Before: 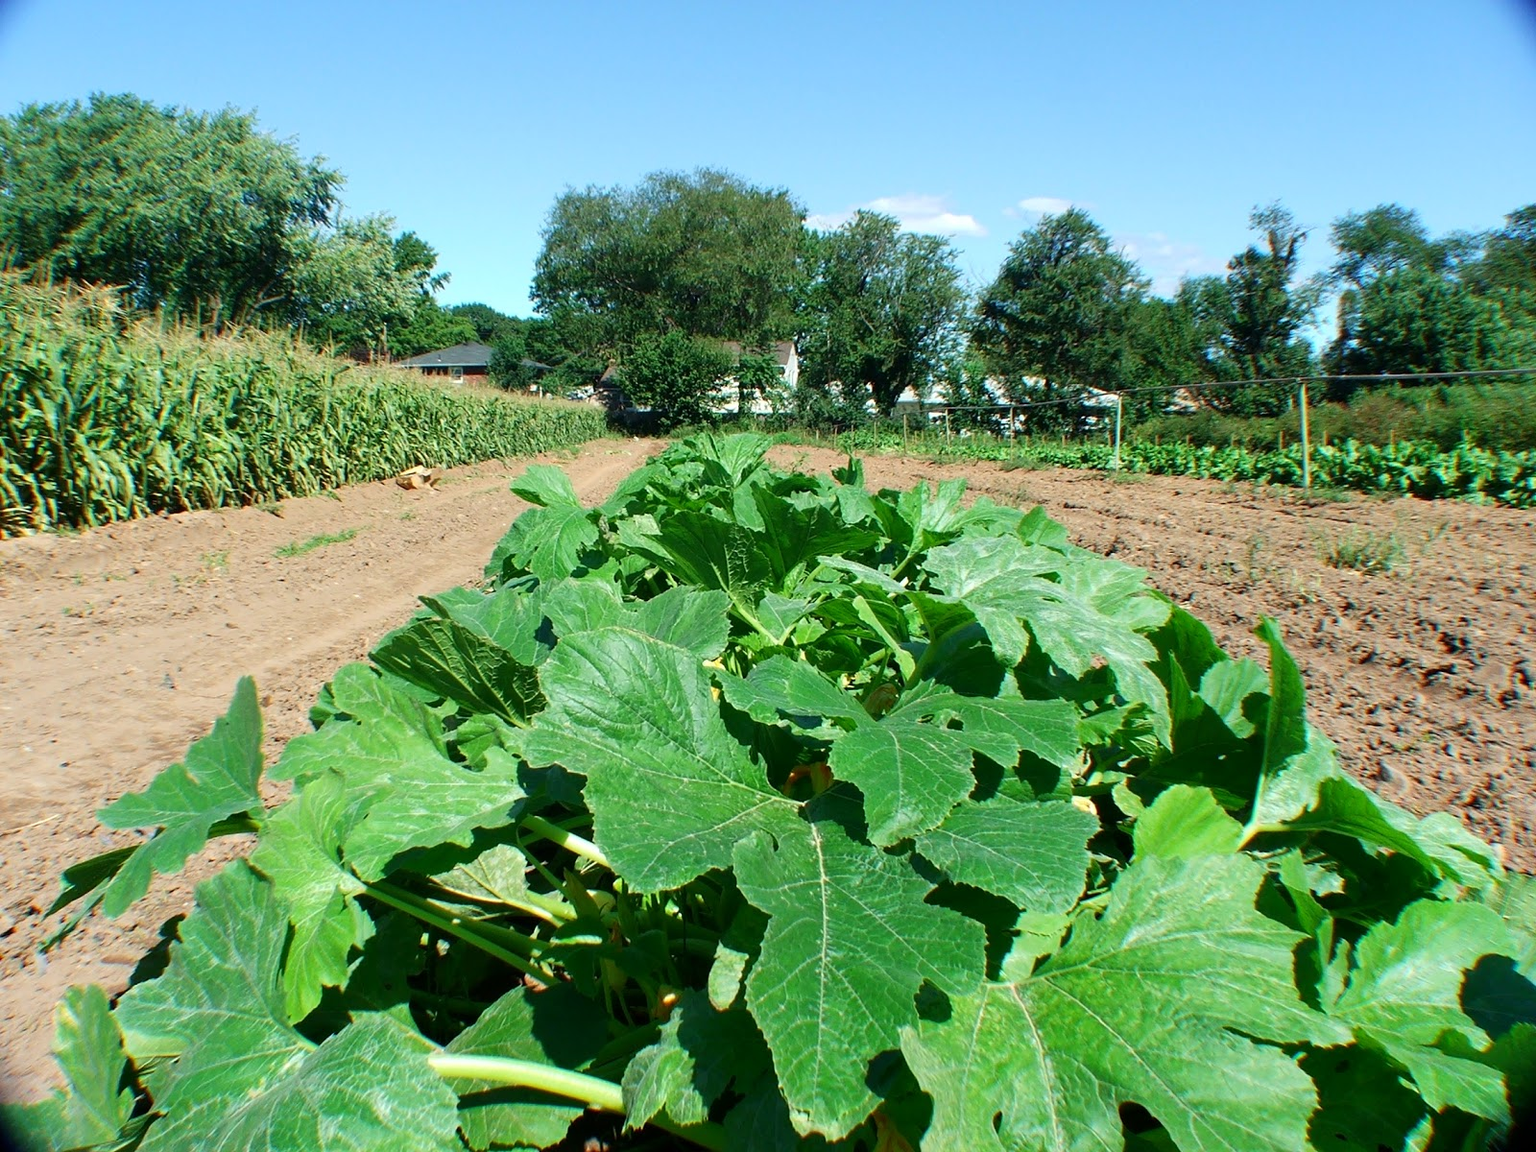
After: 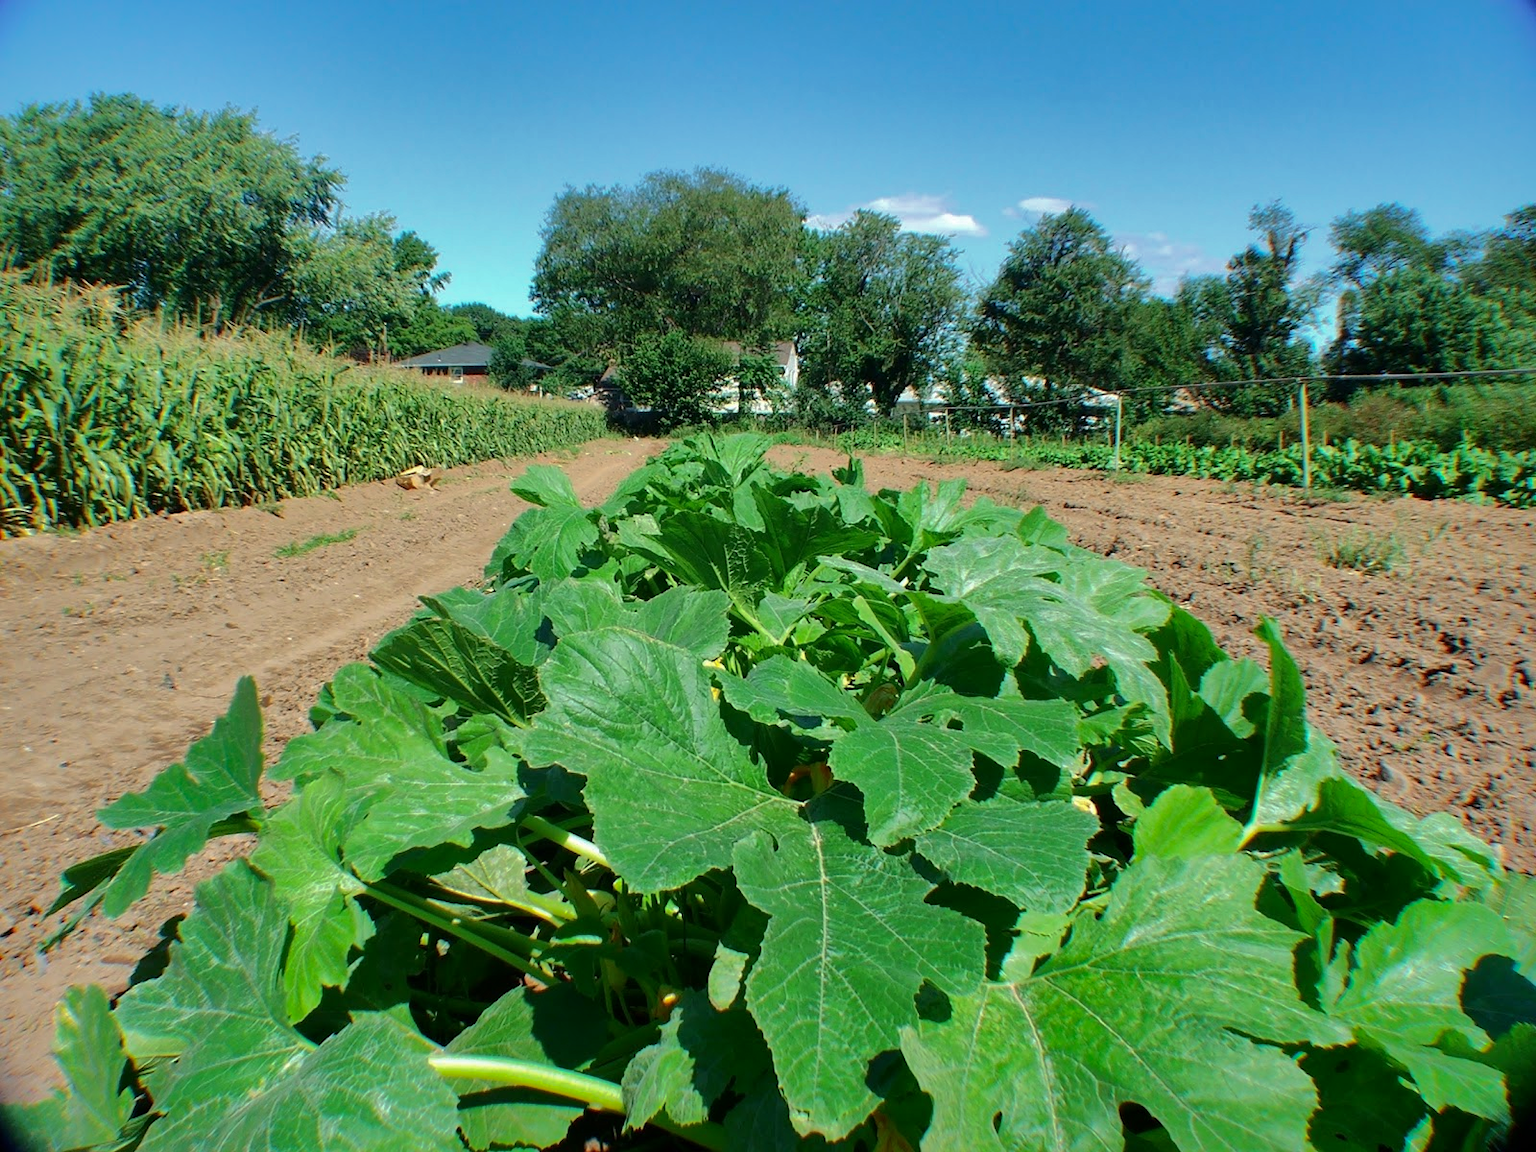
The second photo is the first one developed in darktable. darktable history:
exposure: compensate highlight preservation false
shadows and highlights: shadows -18.78, highlights -73.46
